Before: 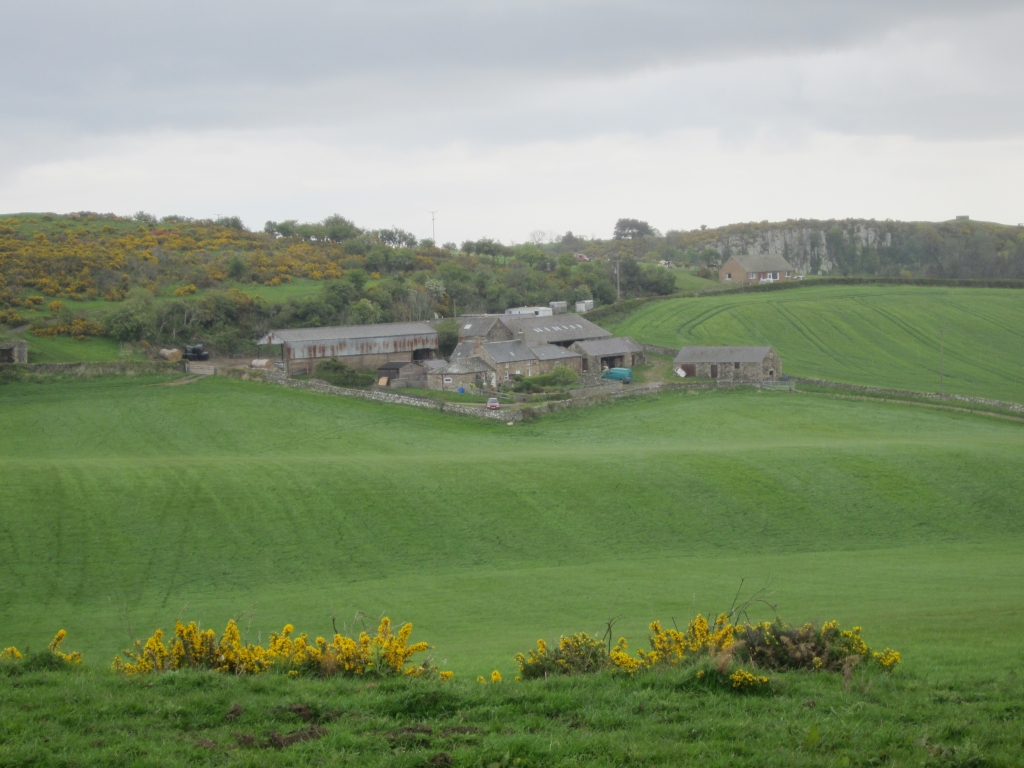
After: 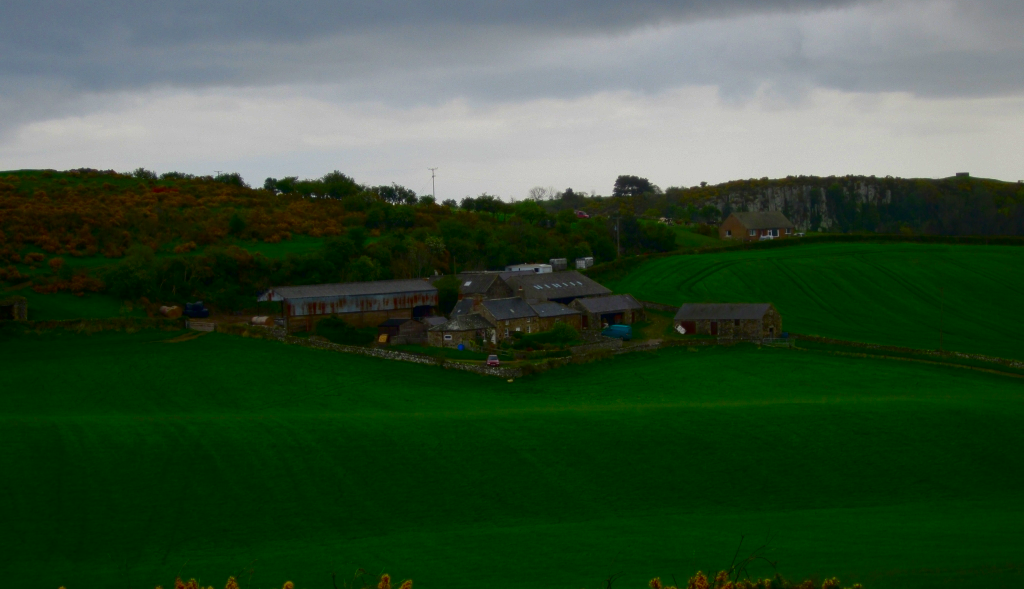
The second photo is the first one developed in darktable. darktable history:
crop: top 5.667%, bottom 17.637%
contrast brightness saturation: brightness -1, saturation 1
shadows and highlights: shadows 12, white point adjustment 1.2, highlights -0.36, soften with gaussian
